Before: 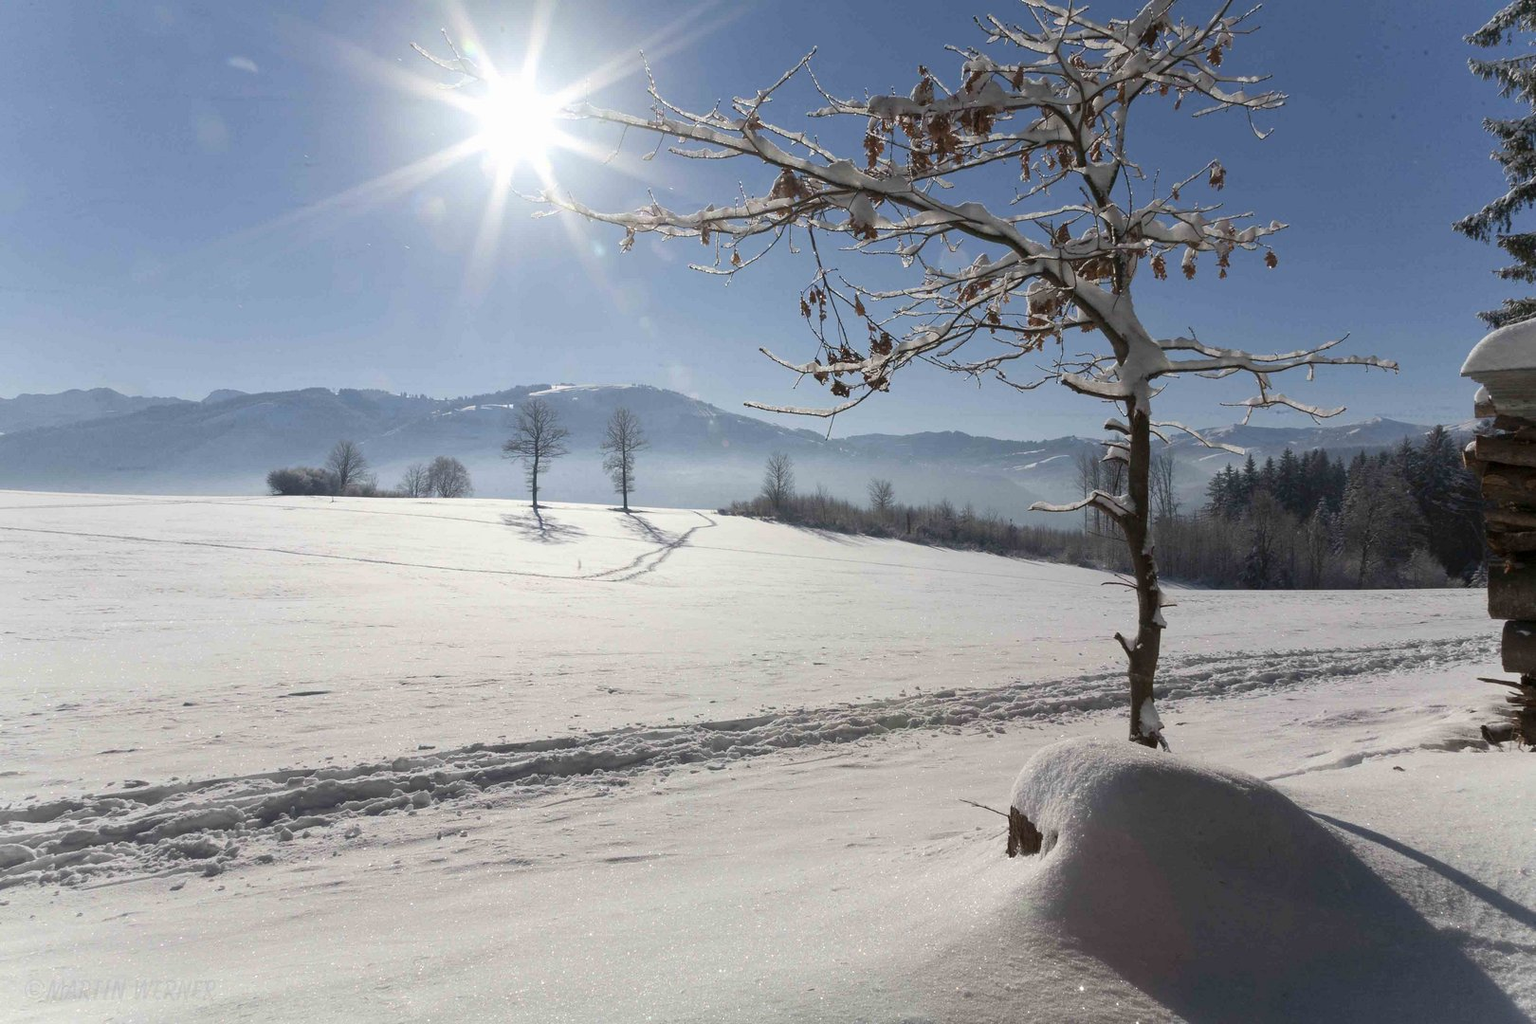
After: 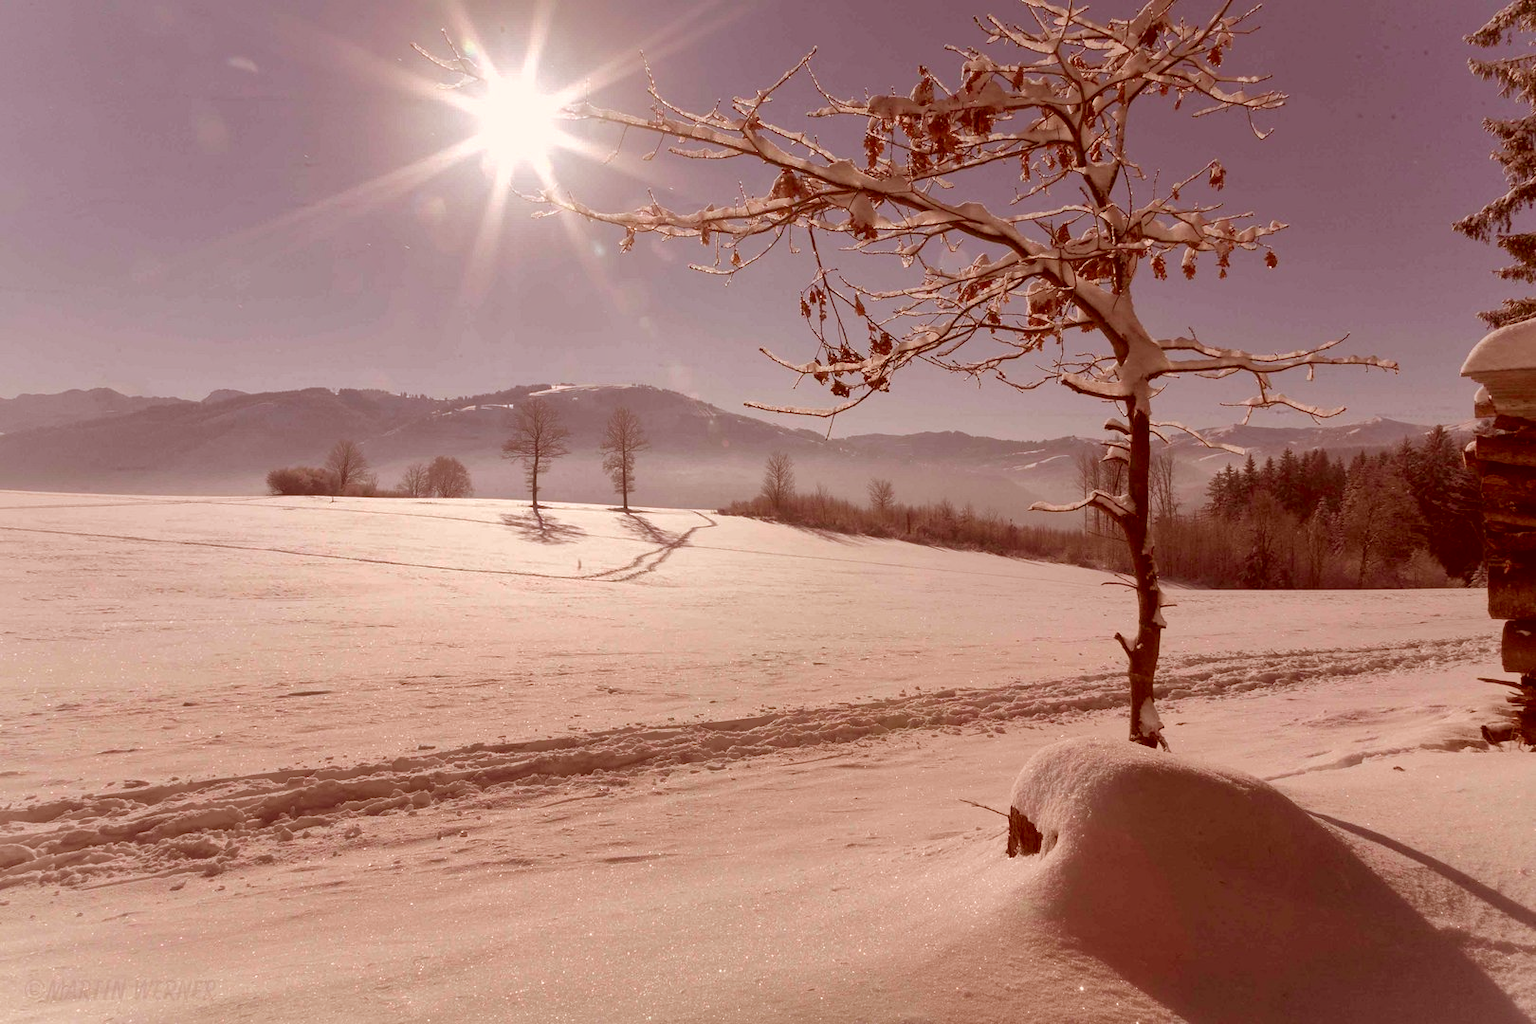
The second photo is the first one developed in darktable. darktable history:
color correction: highlights a* 9.22, highlights b* 8.62, shadows a* 39.75, shadows b* 39.61, saturation 0.812
shadows and highlights: shadows 39.27, highlights -59.7
tone equalizer: -8 EV 0.031 EV, mask exposure compensation -0.496 EV
